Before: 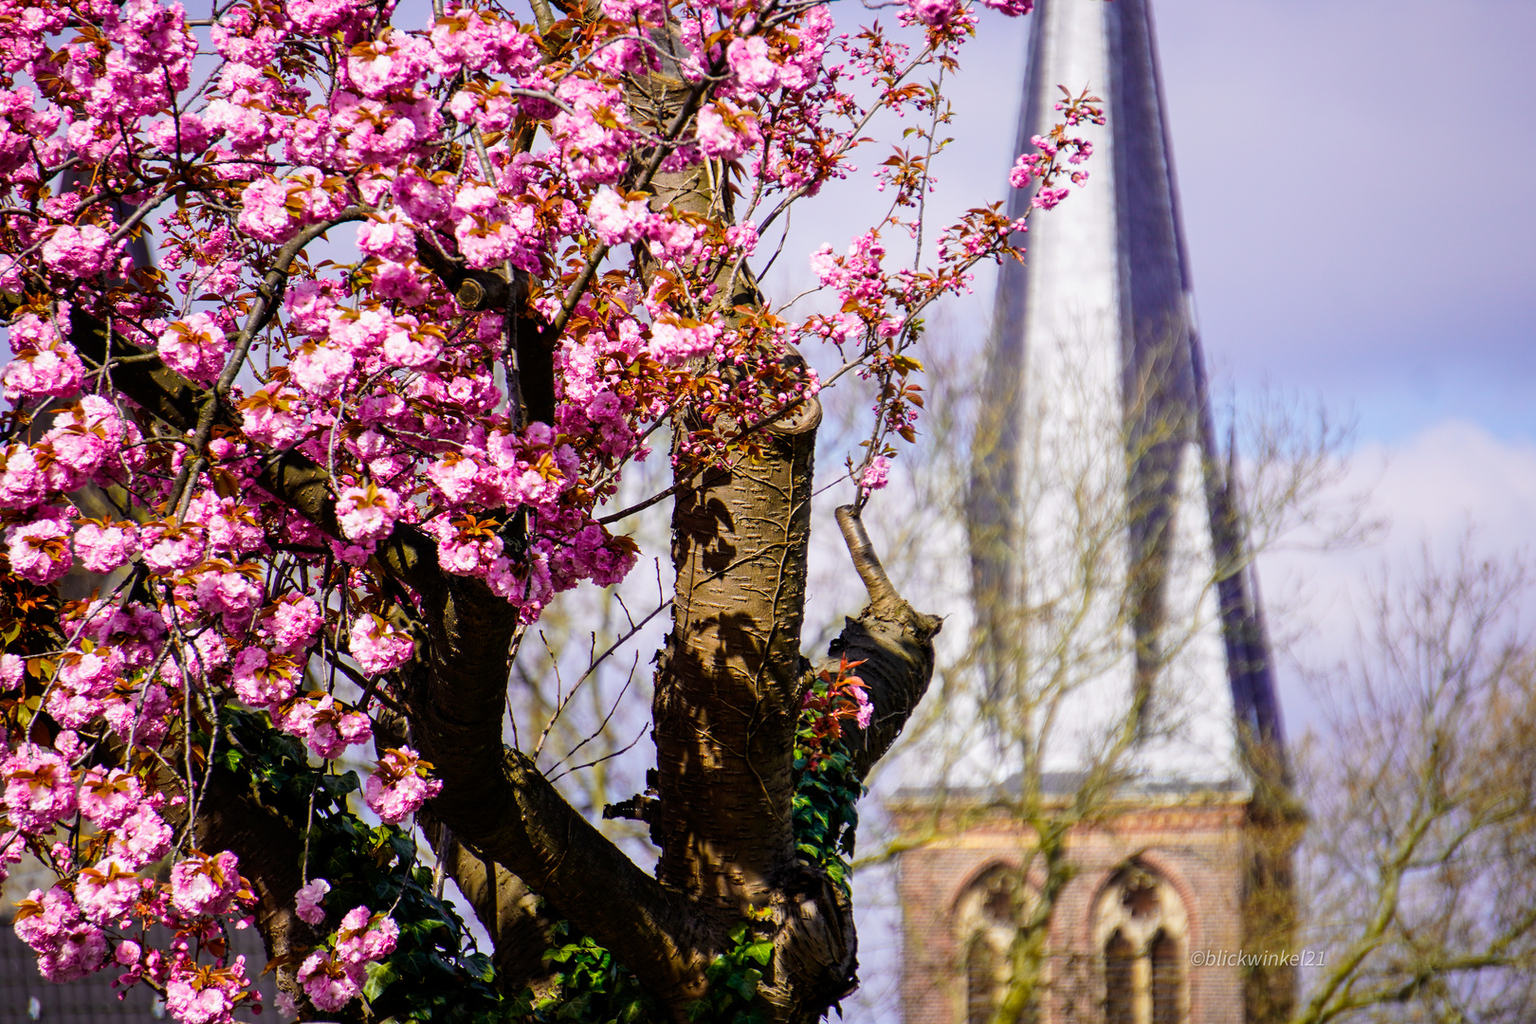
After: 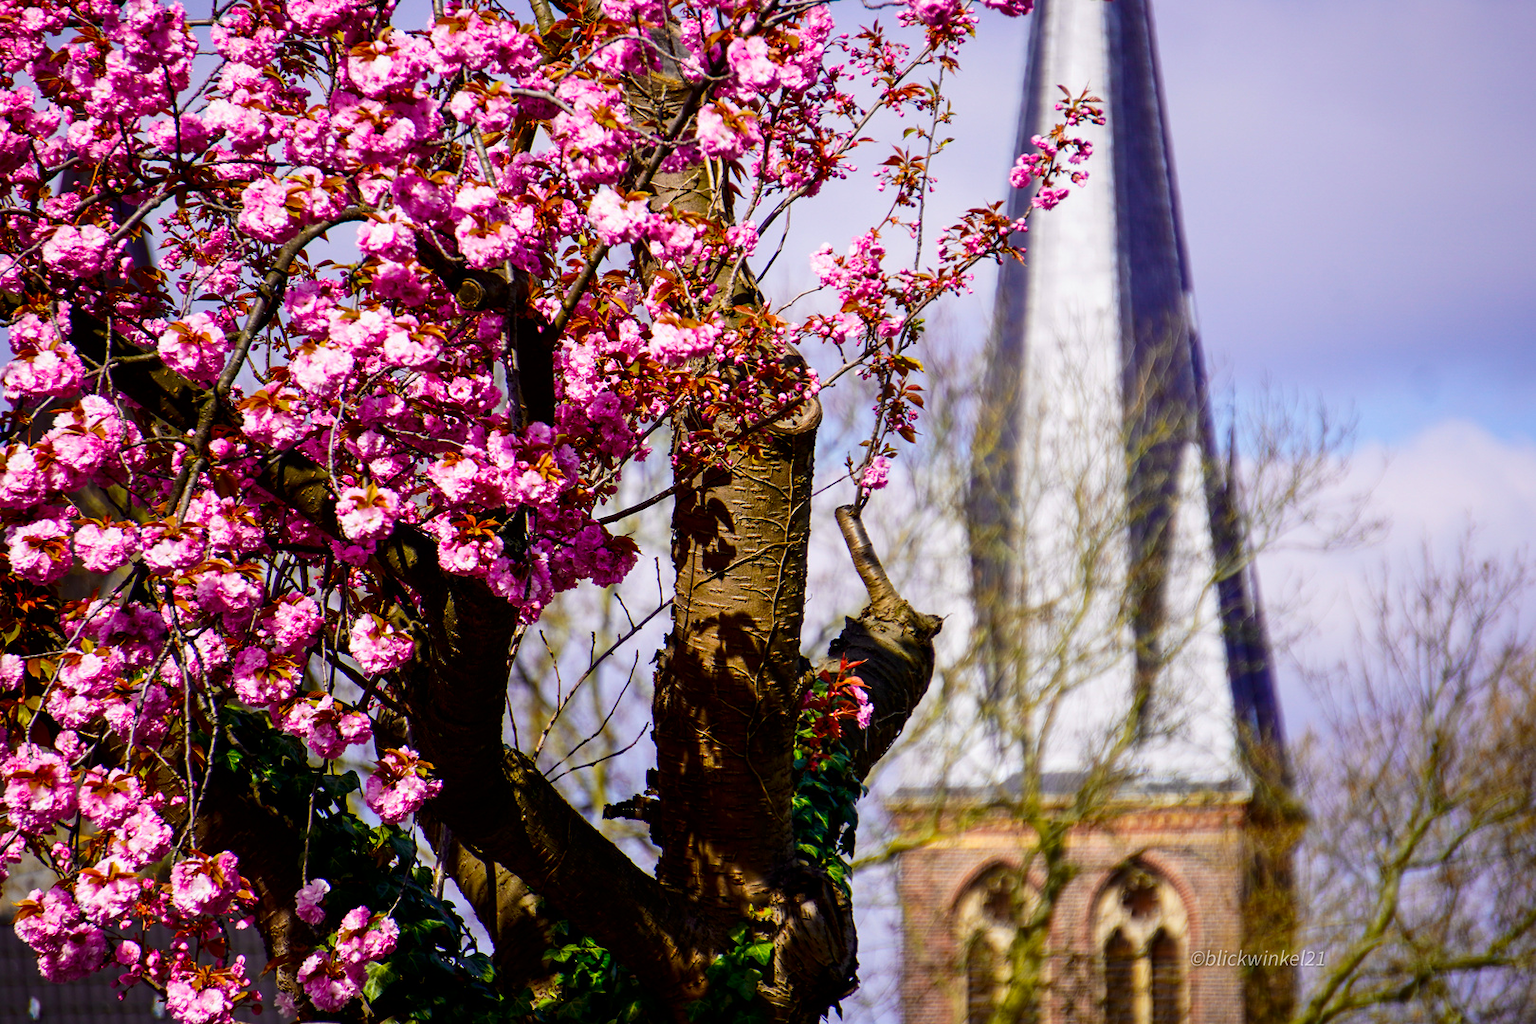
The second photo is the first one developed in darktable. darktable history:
contrast brightness saturation: contrast 0.121, brightness -0.122, saturation 0.196
